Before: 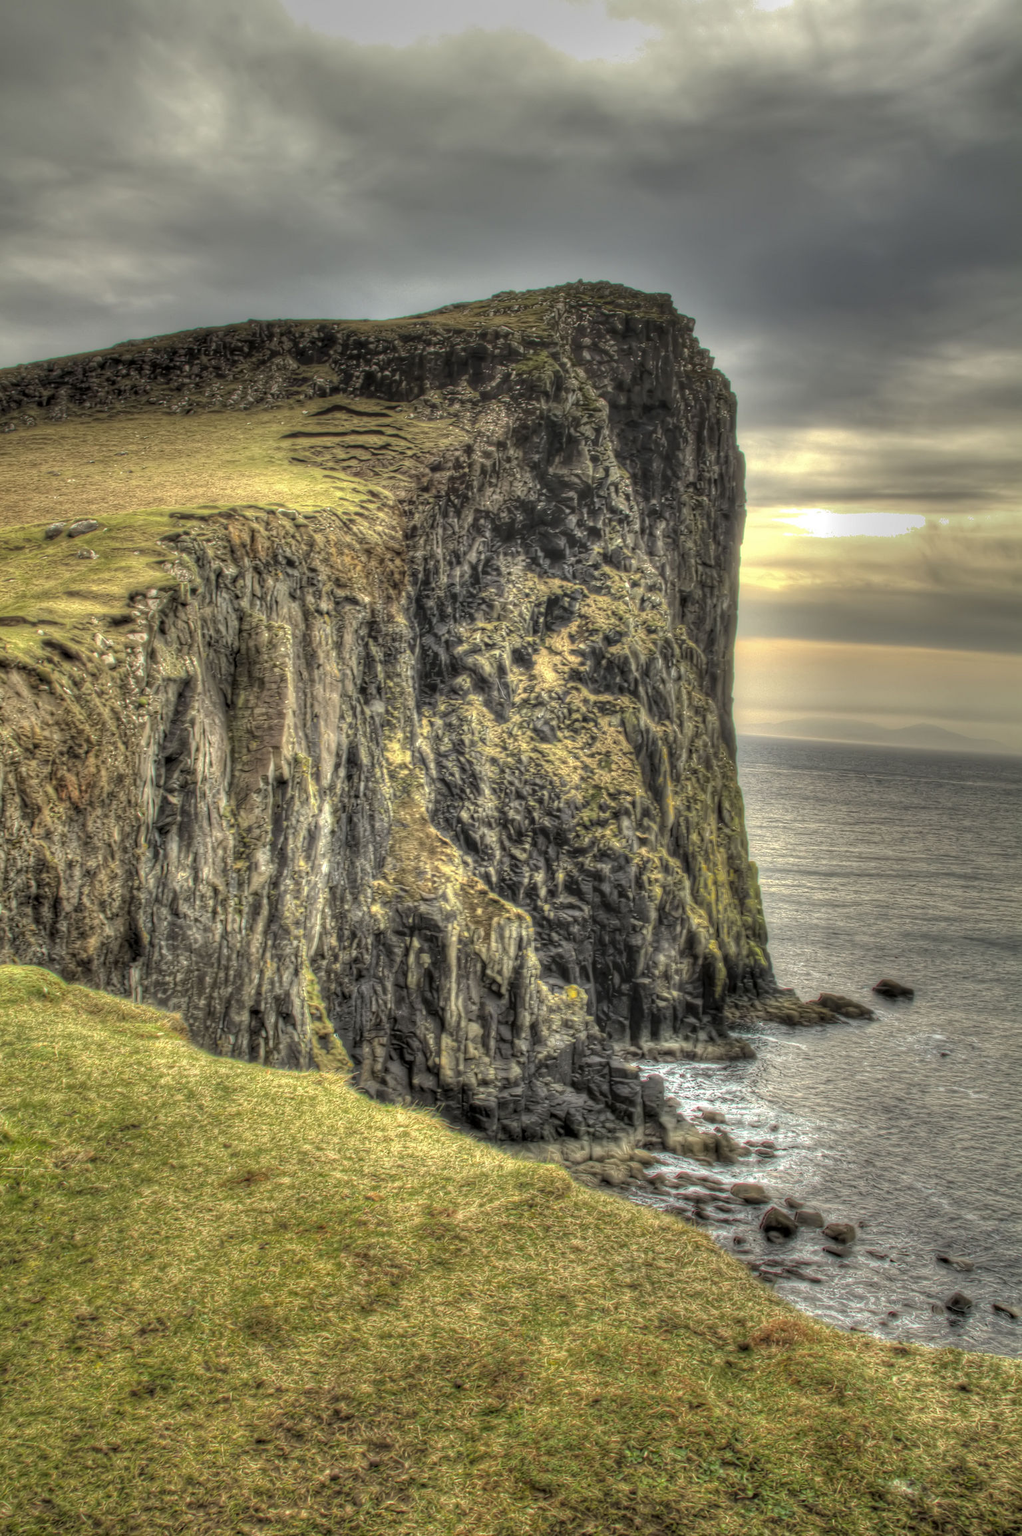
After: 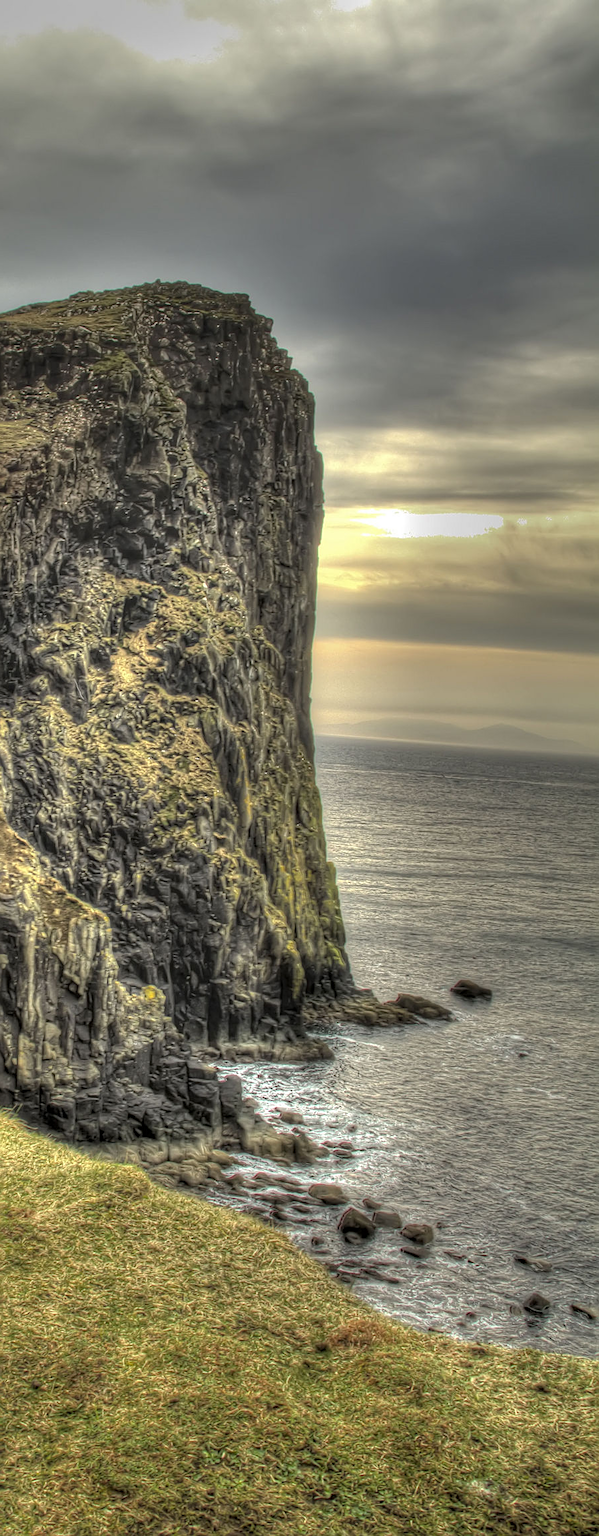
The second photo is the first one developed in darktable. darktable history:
shadows and highlights: shadows 25, highlights -25
sharpen: on, module defaults
crop: left 41.402%
